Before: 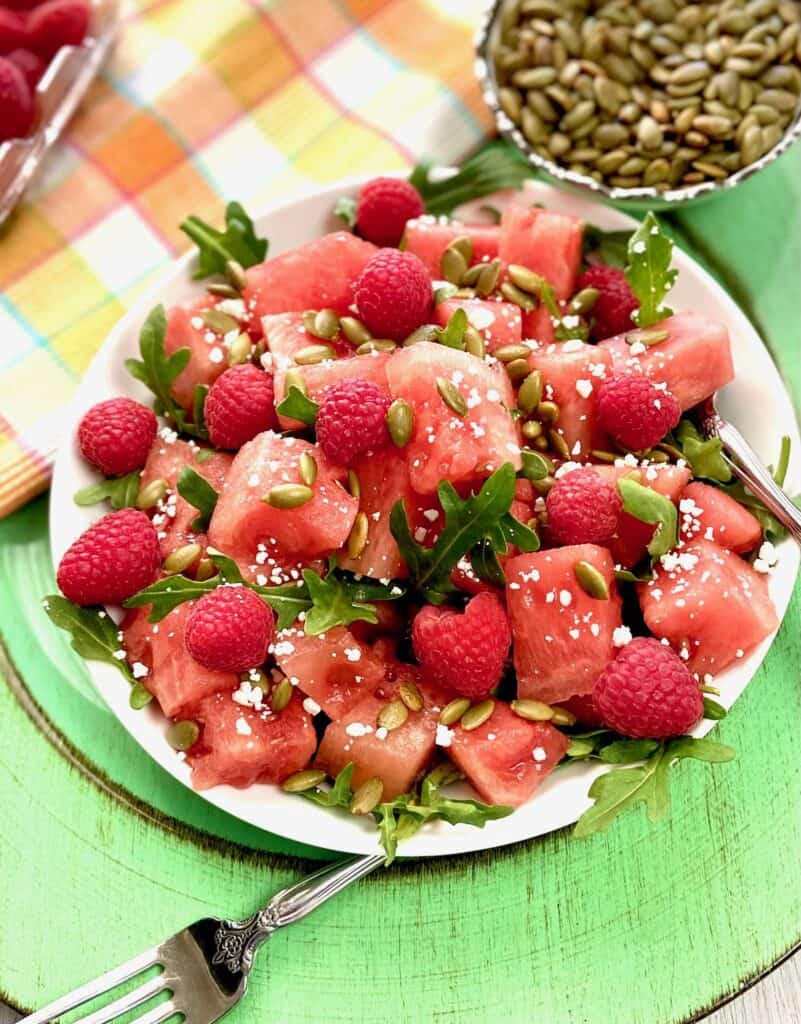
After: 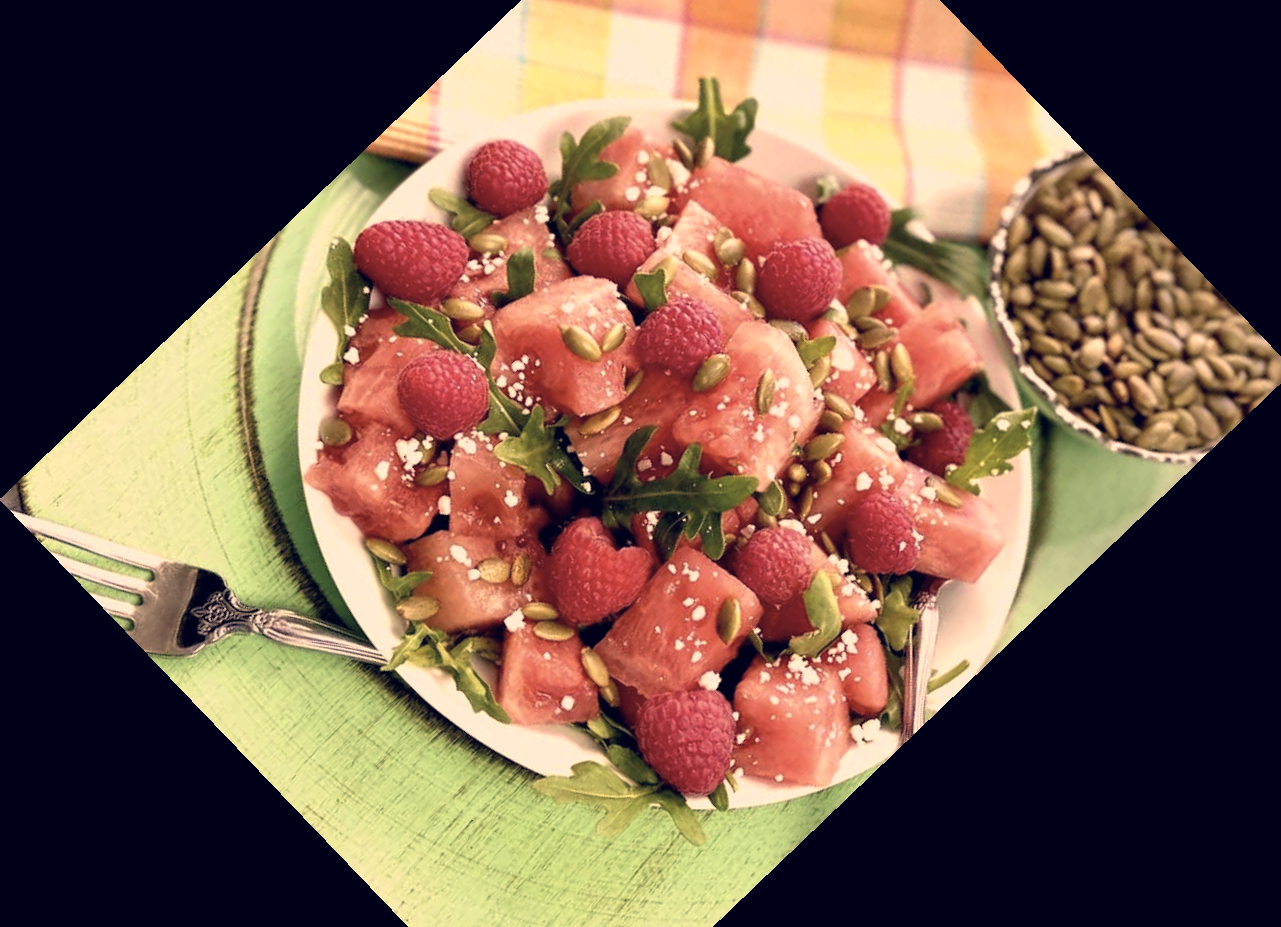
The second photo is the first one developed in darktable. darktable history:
crop and rotate: angle -46.26°, top 16.234%, right 0.912%, bottom 11.704%
color correction: highlights a* 19.59, highlights b* 27.49, shadows a* 3.46, shadows b* -17.28, saturation 0.73
contrast brightness saturation: saturation -0.1
